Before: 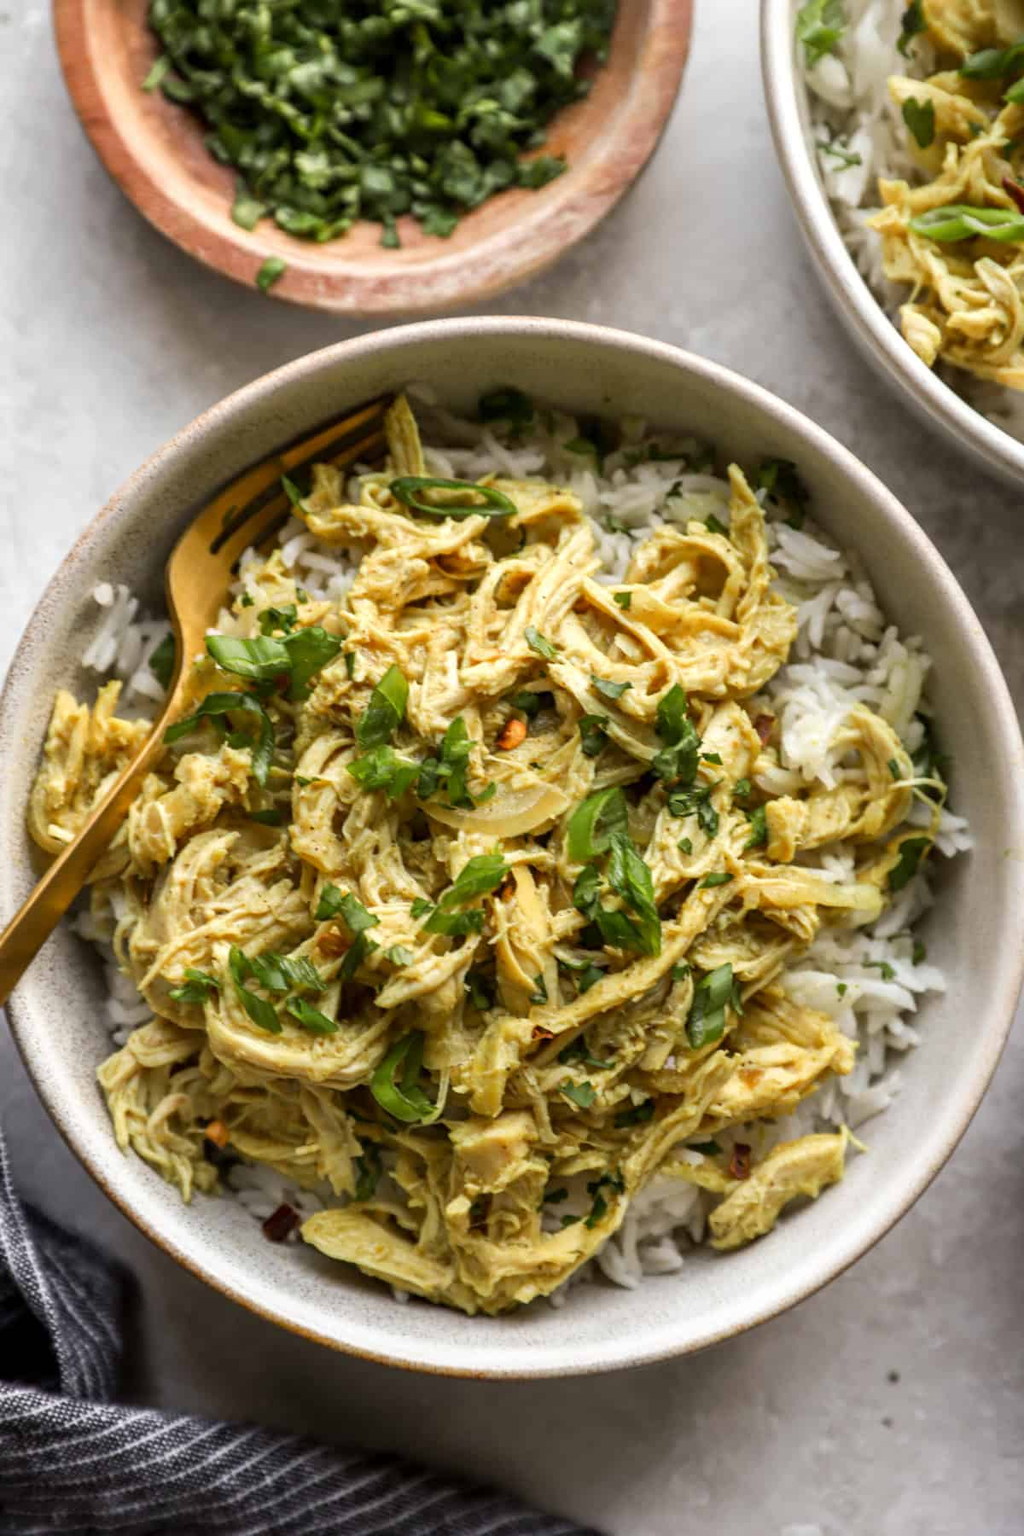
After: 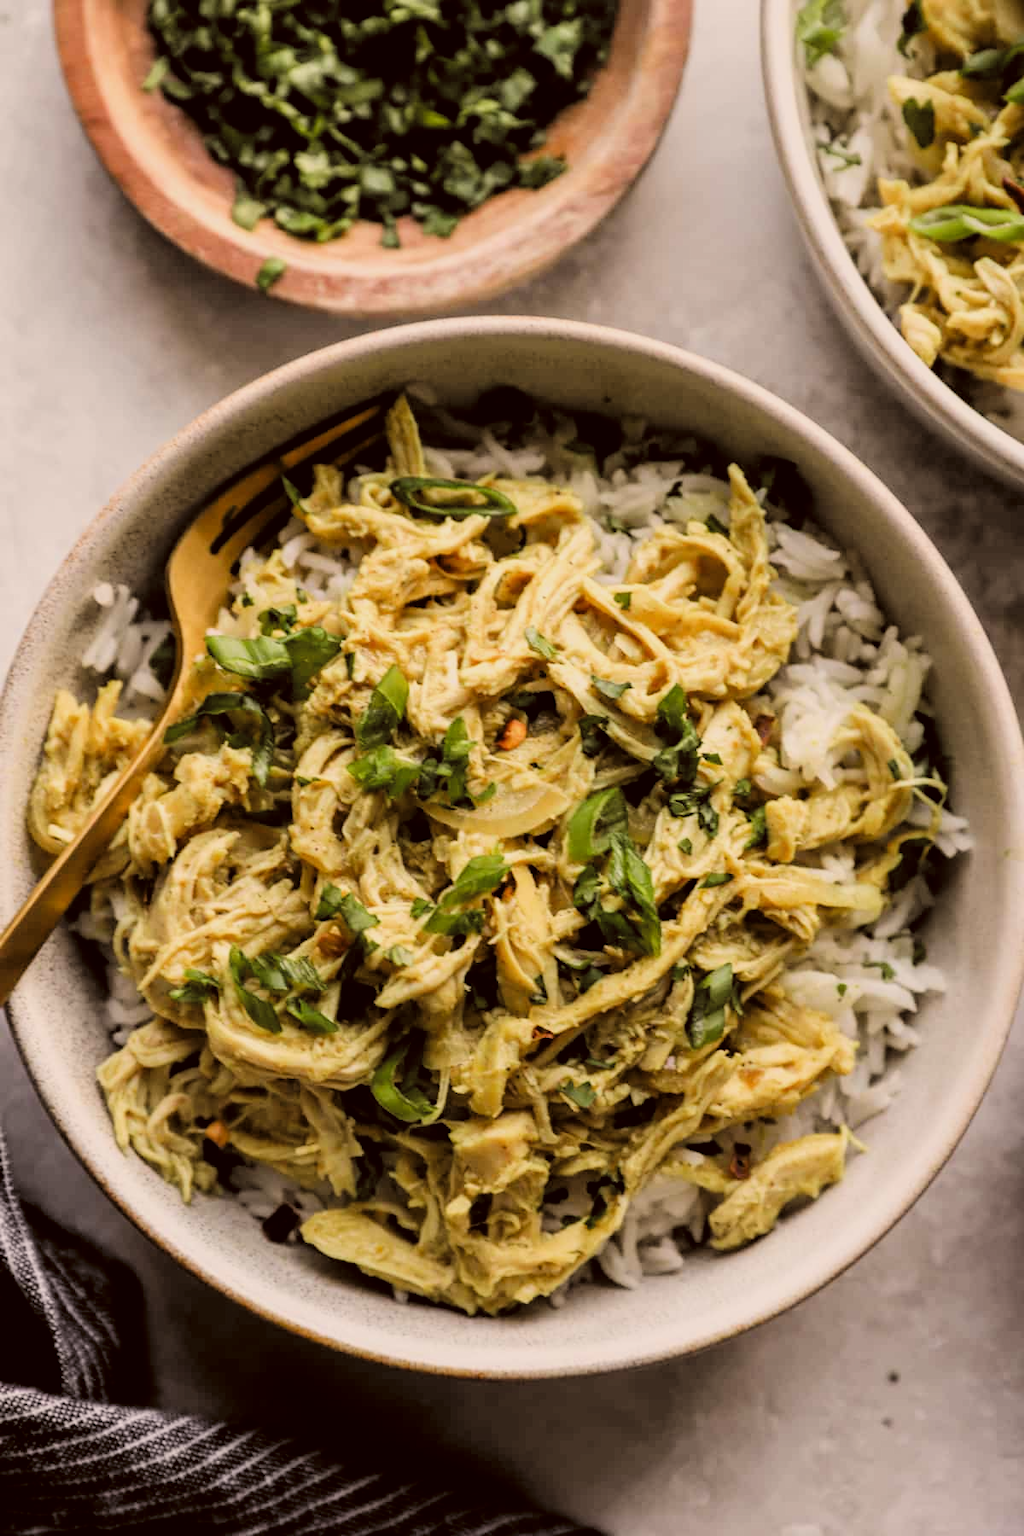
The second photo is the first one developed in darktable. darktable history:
filmic rgb: black relative exposure -5.05 EV, white relative exposure 3.99 EV, hardness 2.89, contrast 1.202, highlights saturation mix -28.93%, color science v6 (2022)
color correction: highlights a* 6.16, highlights b* 8.38, shadows a* 5.68, shadows b* 6.96, saturation 0.913
